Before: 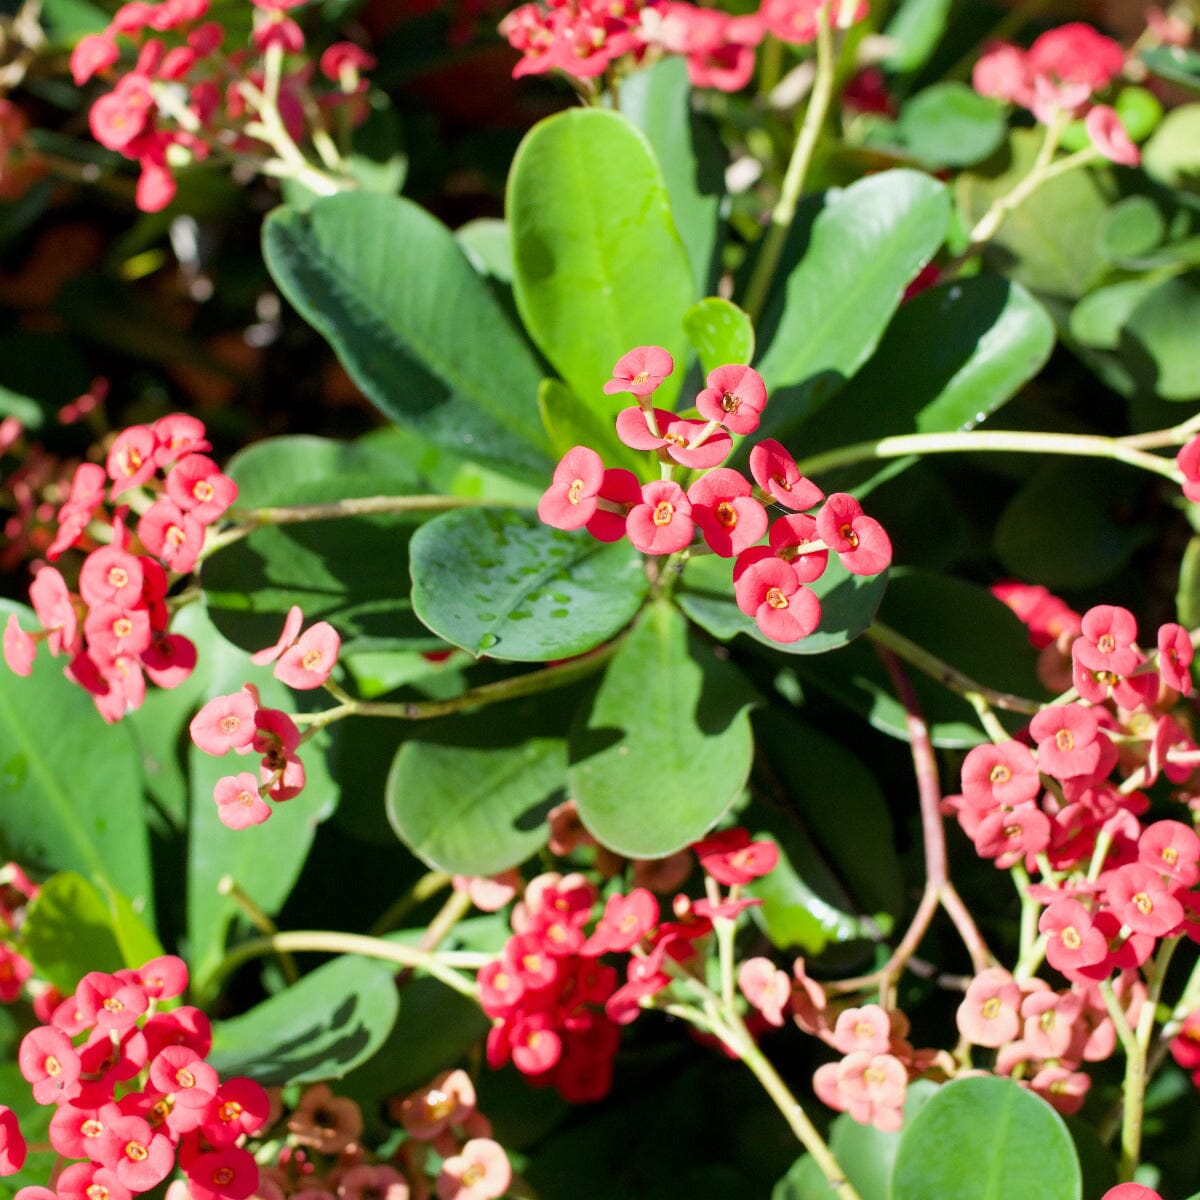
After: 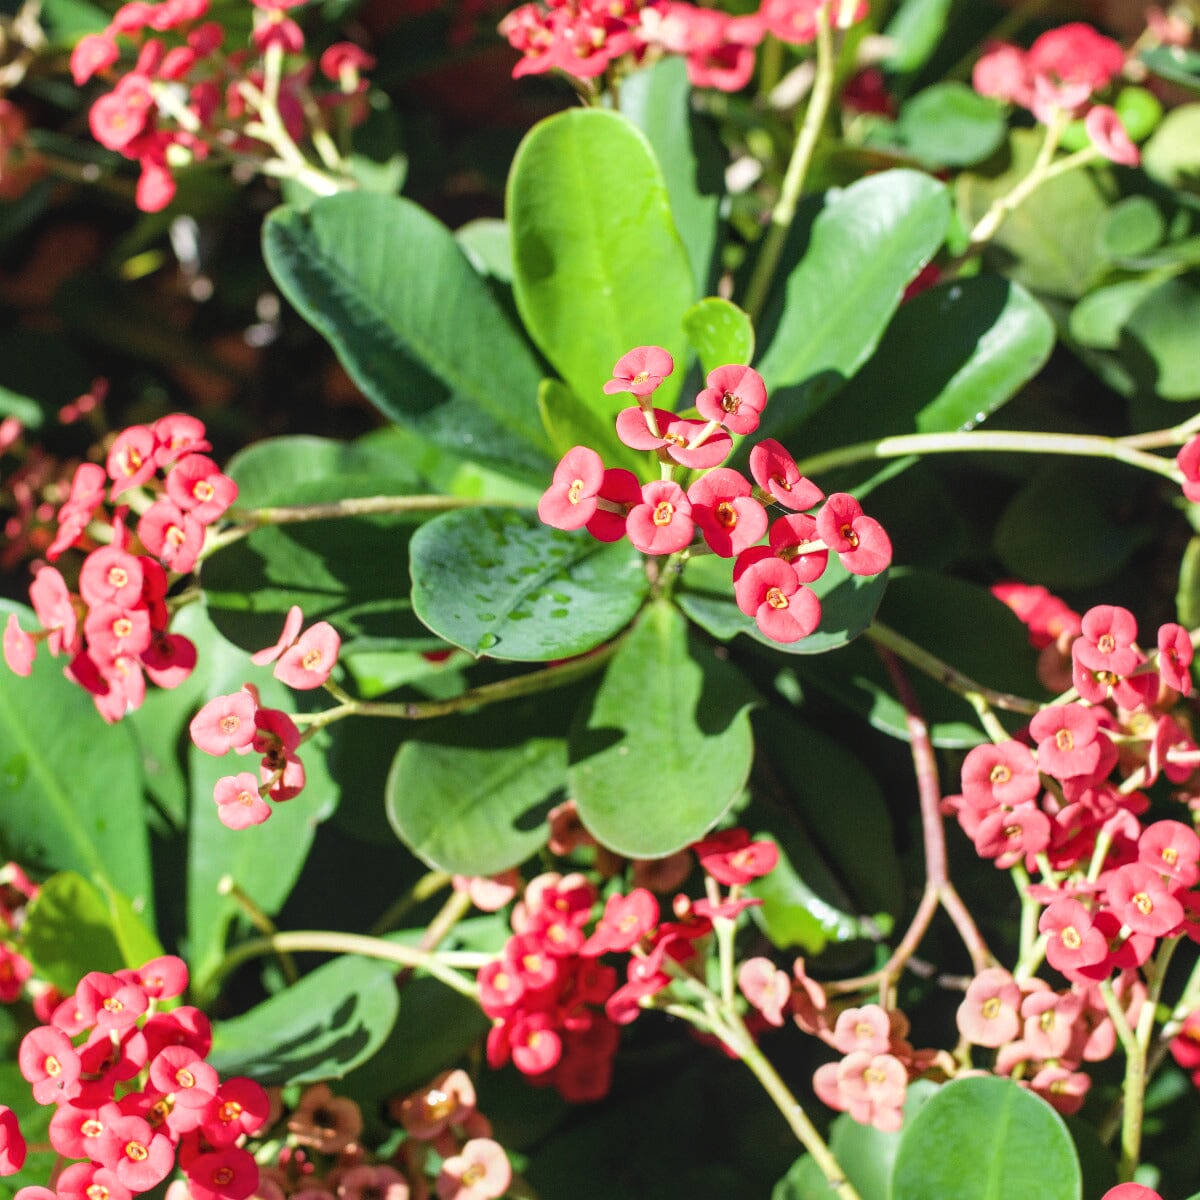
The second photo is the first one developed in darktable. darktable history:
local contrast: detail 130%
exposure: black level correction -0.008, exposure 0.067 EV, compensate highlight preservation false
